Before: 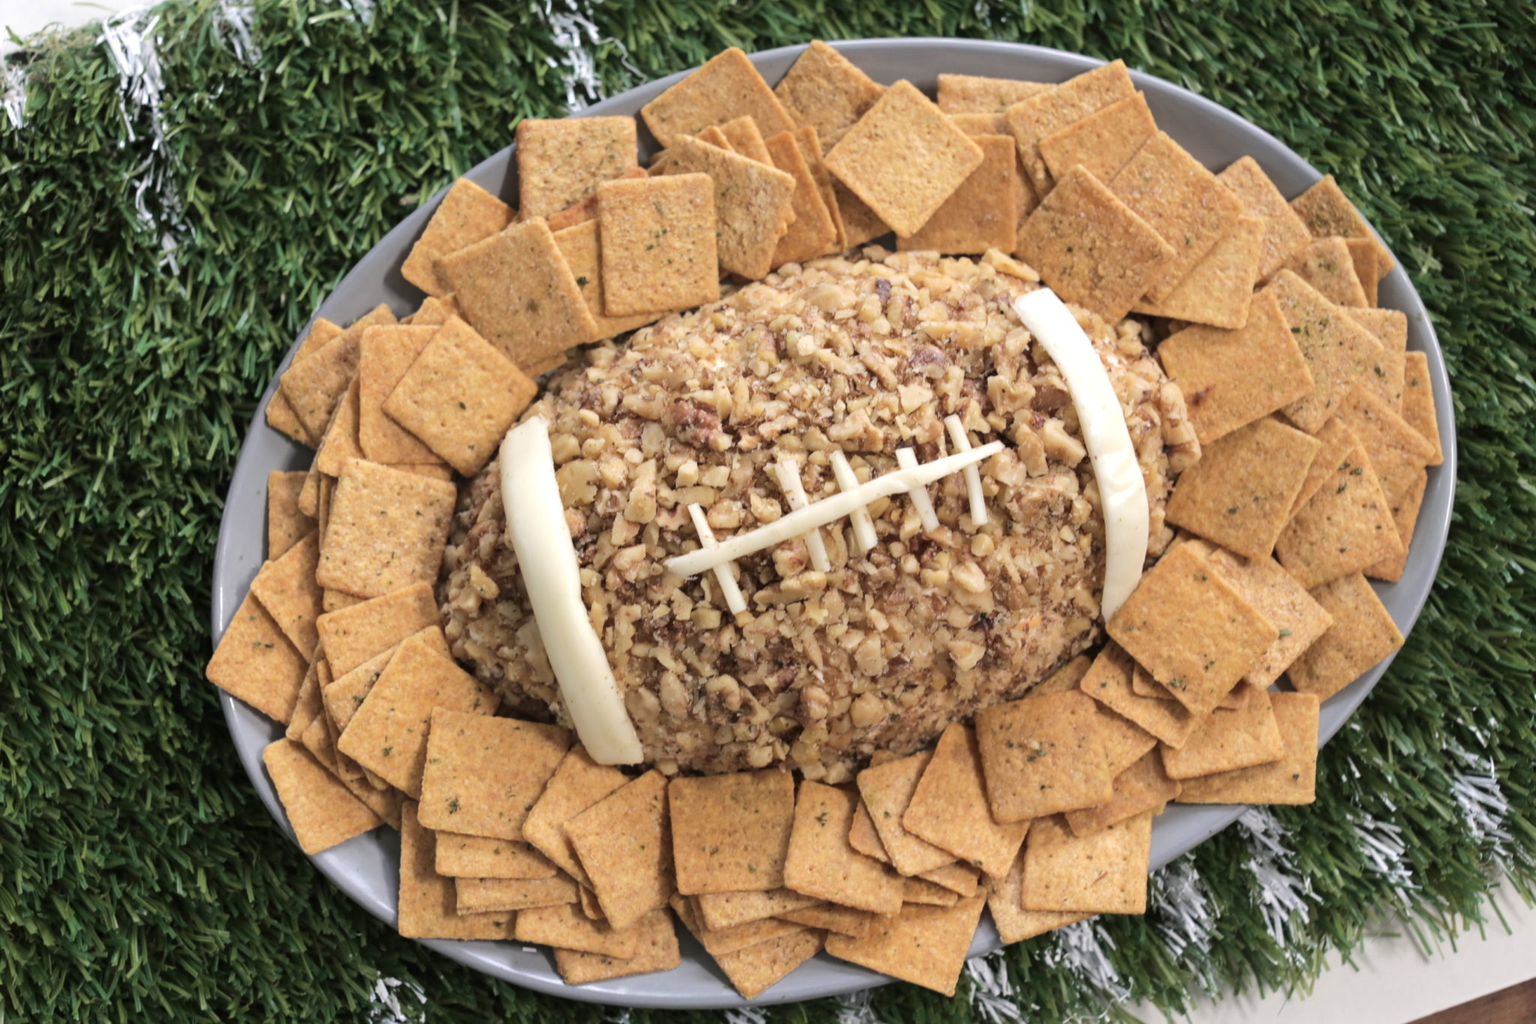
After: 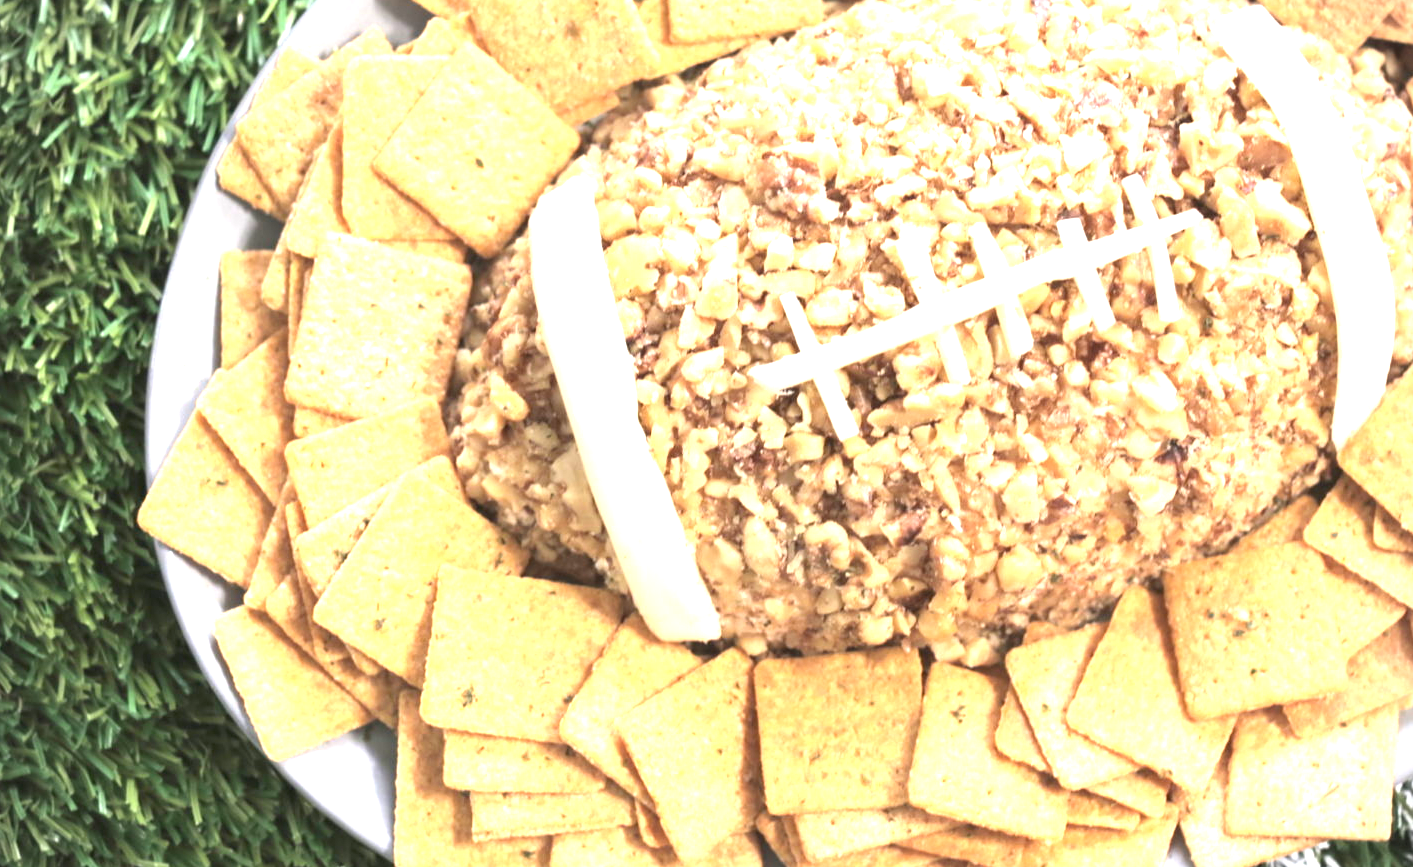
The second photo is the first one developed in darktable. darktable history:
contrast brightness saturation: contrast -0.11
vignetting: fall-off start 91.88%
exposure: black level correction 0, exposure 2.095 EV, compensate highlight preservation false
crop: left 6.724%, top 27.743%, right 24.236%, bottom 8.67%
